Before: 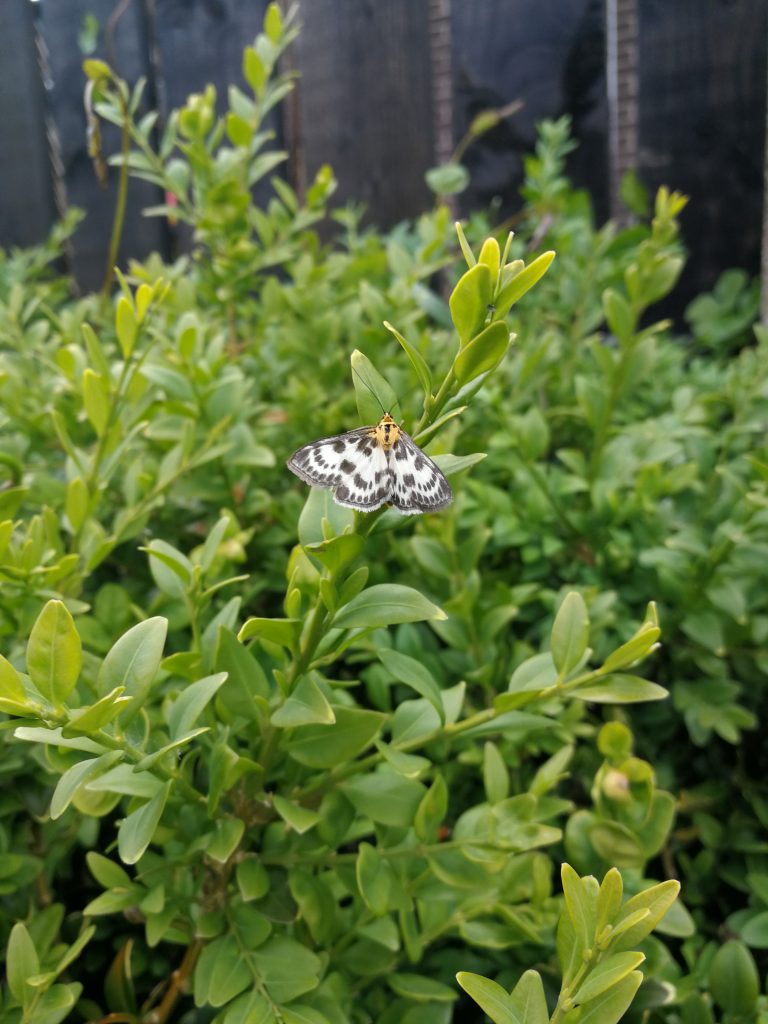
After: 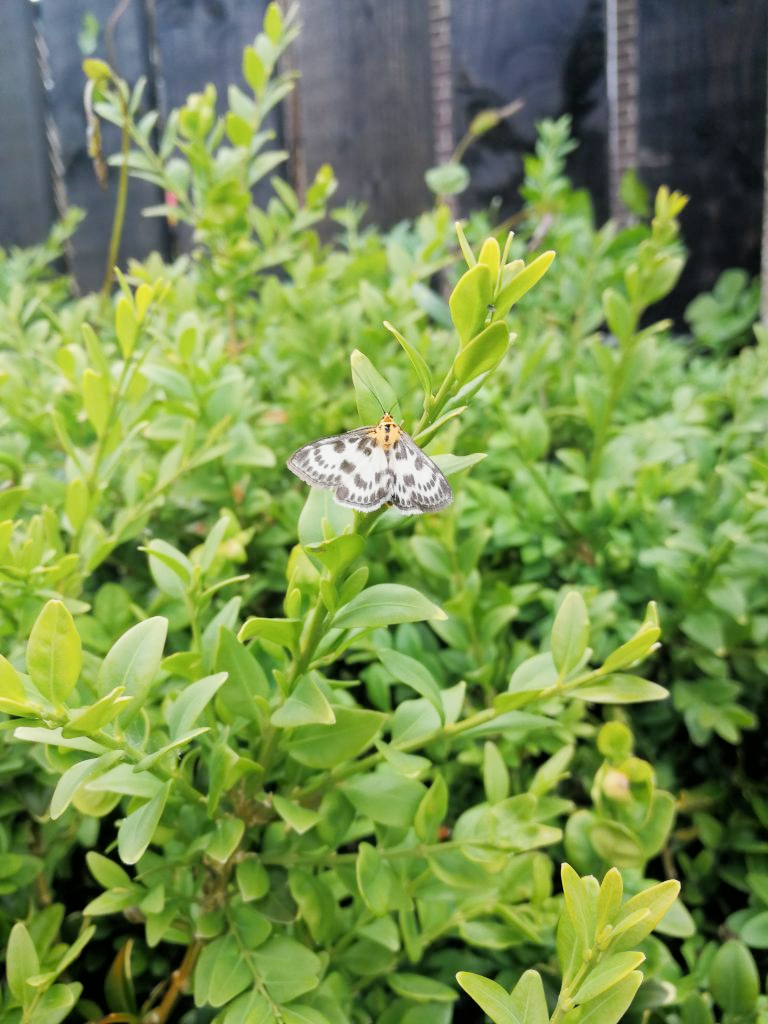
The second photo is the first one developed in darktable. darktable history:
exposure: black level correction 0, exposure 1.107 EV, compensate highlight preservation false
filmic rgb: black relative exposure -7.65 EV, white relative exposure 4.56 EV, hardness 3.61
shadows and highlights: shadows -70.11, highlights 35.42, soften with gaussian
